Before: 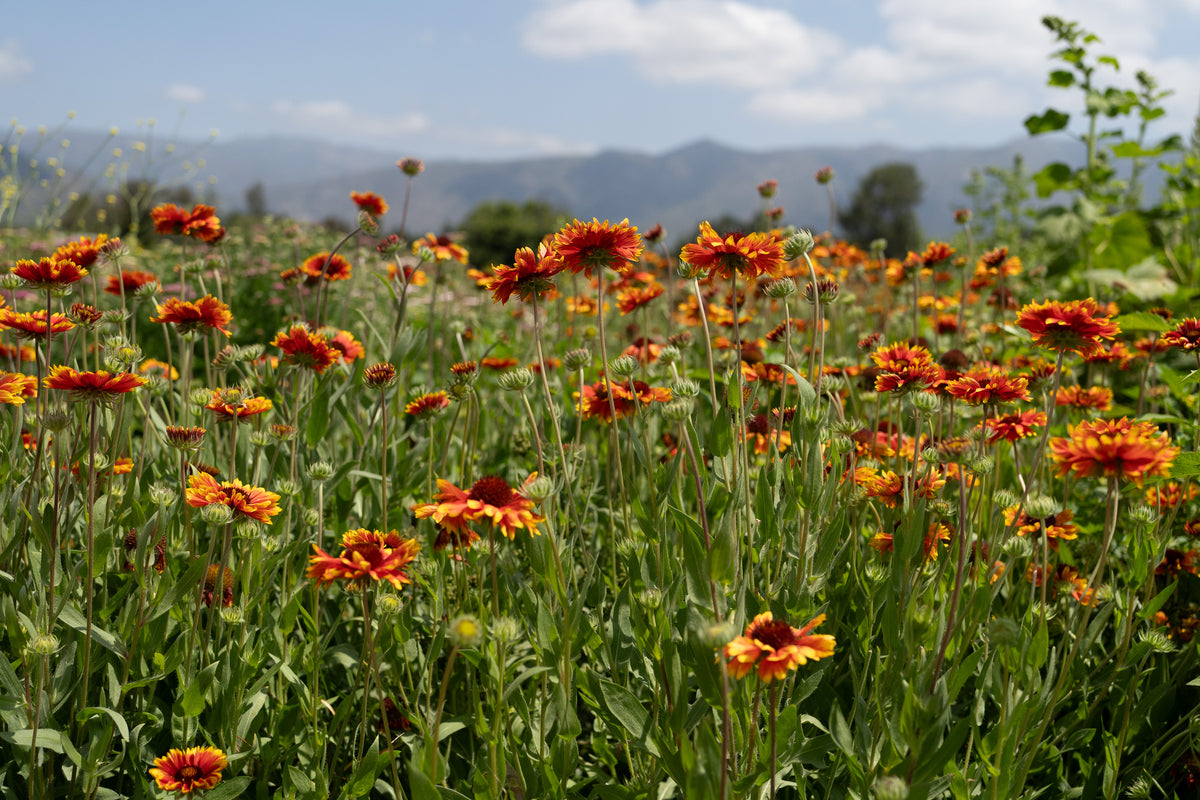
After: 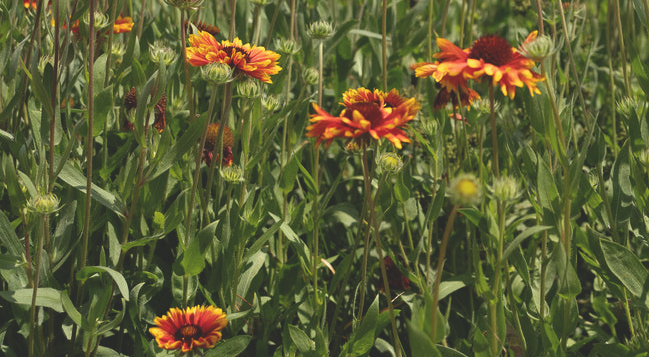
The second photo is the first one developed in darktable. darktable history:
crop and rotate: top 55.187%, right 45.841%, bottom 0.124%
exposure: black level correction -0.022, exposure -0.037 EV, compensate exposure bias true, compensate highlight preservation false
